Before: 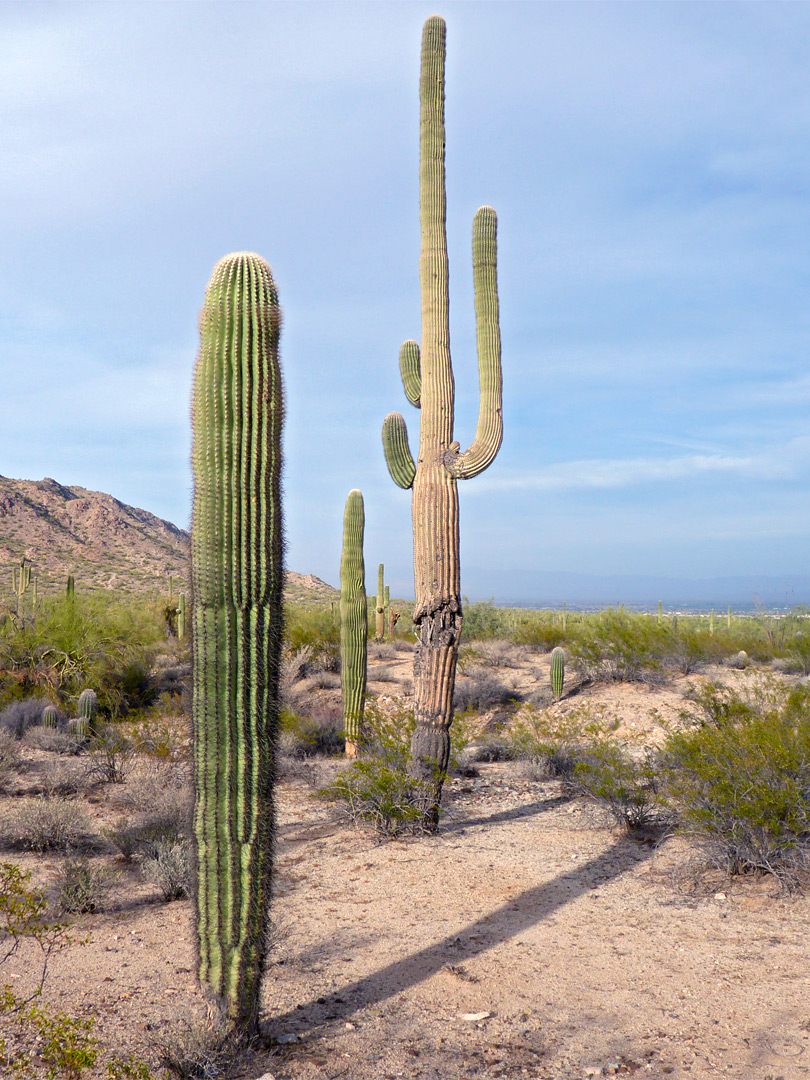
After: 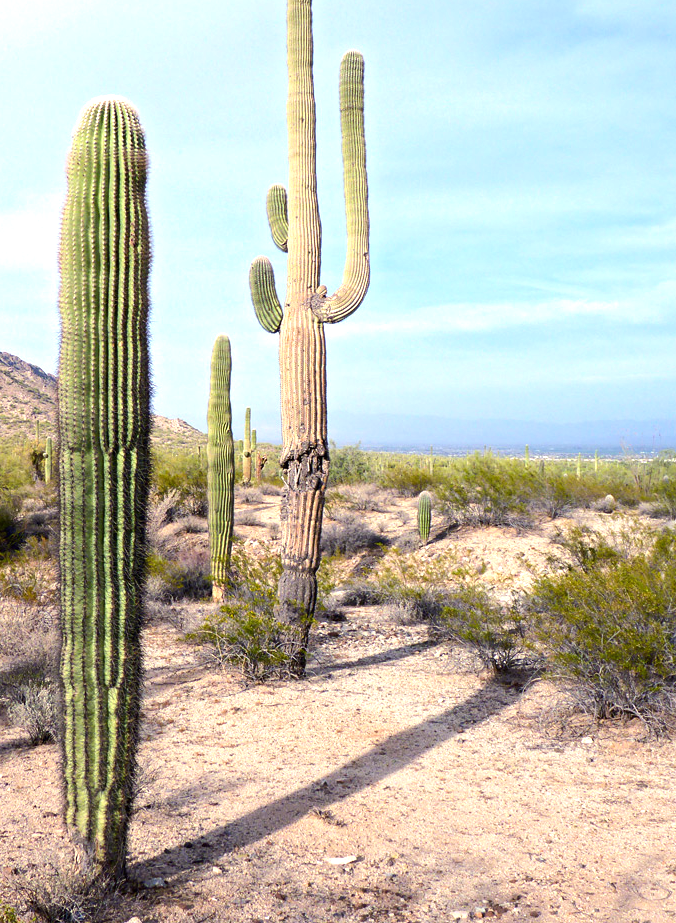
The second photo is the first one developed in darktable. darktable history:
tone equalizer: -8 EV -0.43 EV, -7 EV -0.392 EV, -6 EV -0.294 EV, -5 EV -0.259 EV, -3 EV 0.253 EV, -2 EV 0.355 EV, -1 EV 0.379 EV, +0 EV 0.442 EV, edges refinement/feathering 500, mask exposure compensation -1.57 EV, preserve details no
crop: left 16.5%, top 14.499%
exposure: exposure 0.3 EV, compensate exposure bias true, compensate highlight preservation false
